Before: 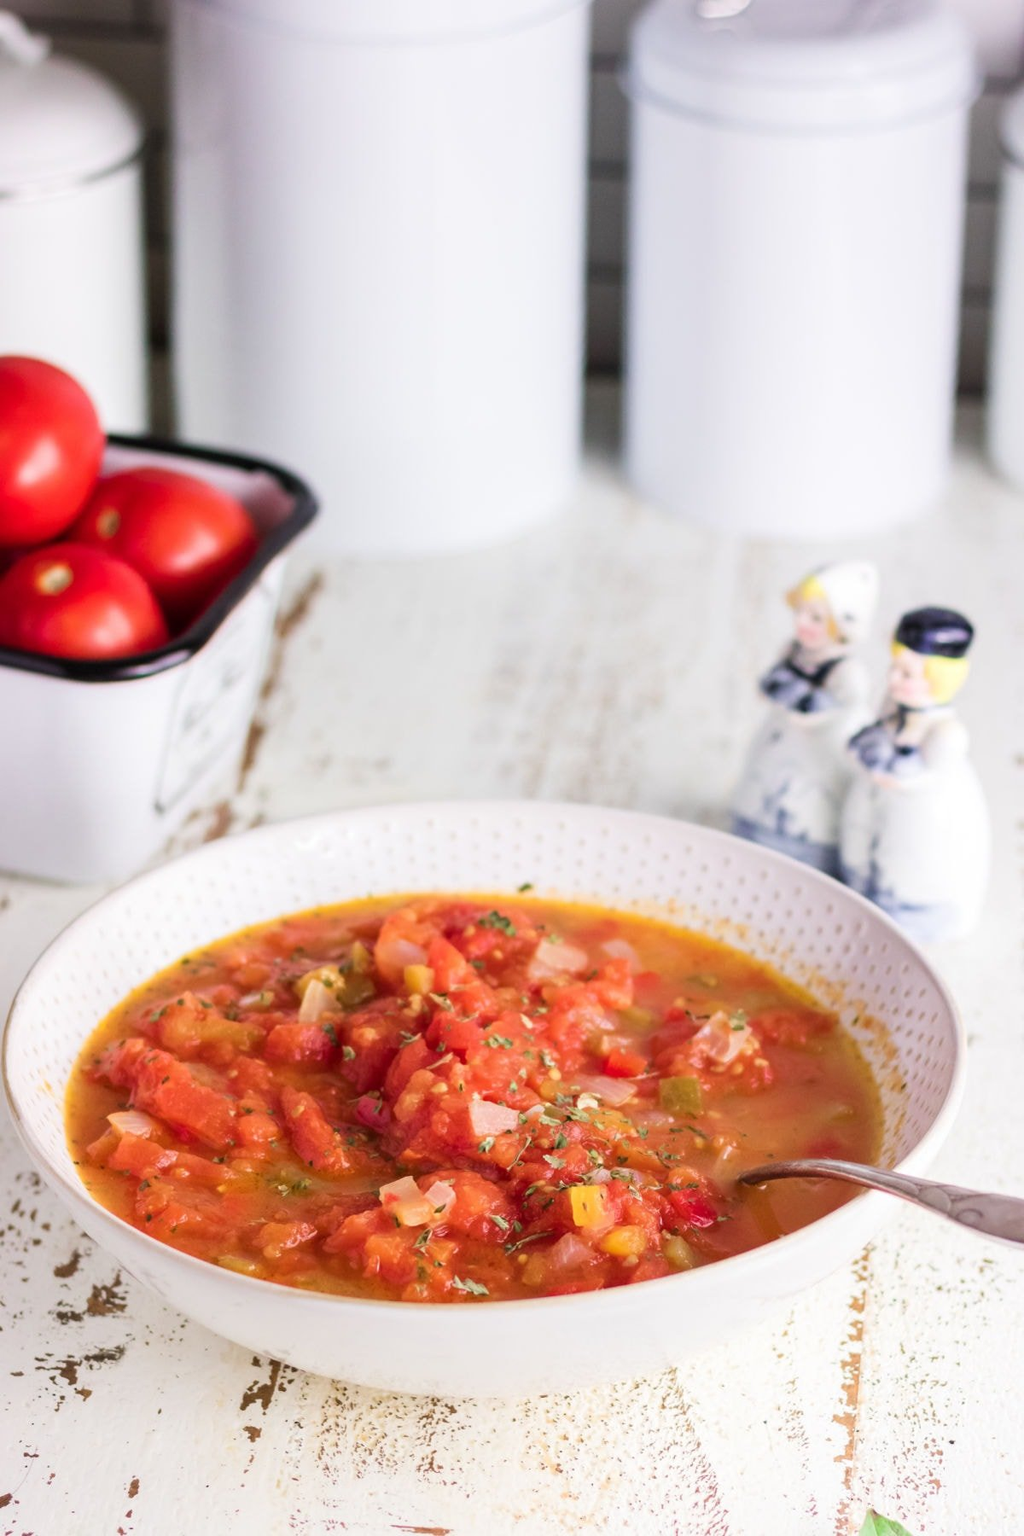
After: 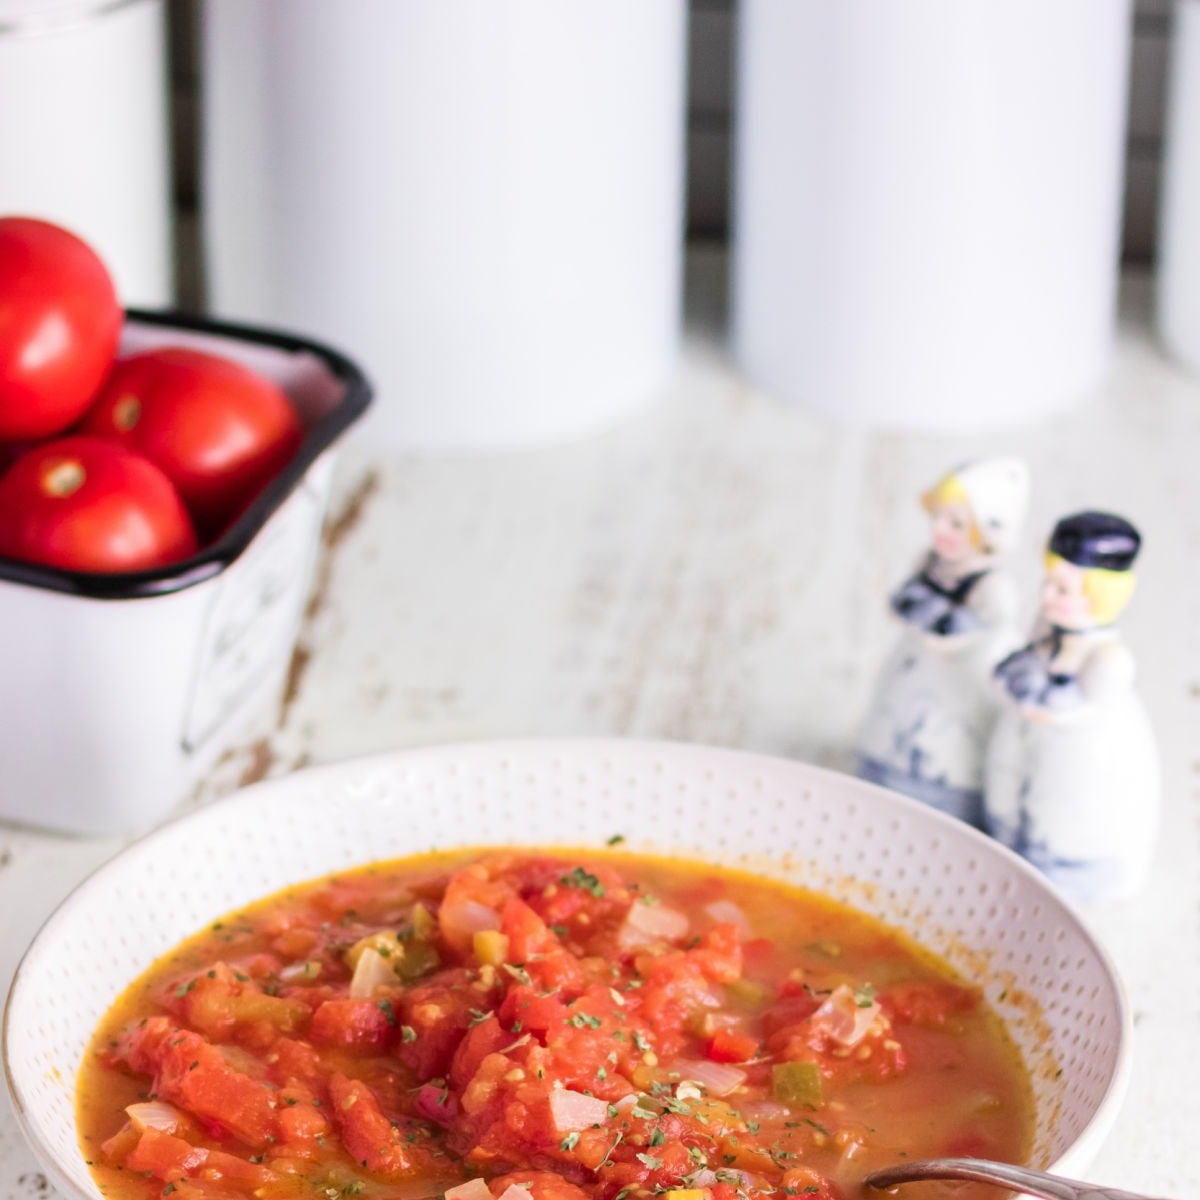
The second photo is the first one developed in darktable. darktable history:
crop: top 11.166%, bottom 22.168%
